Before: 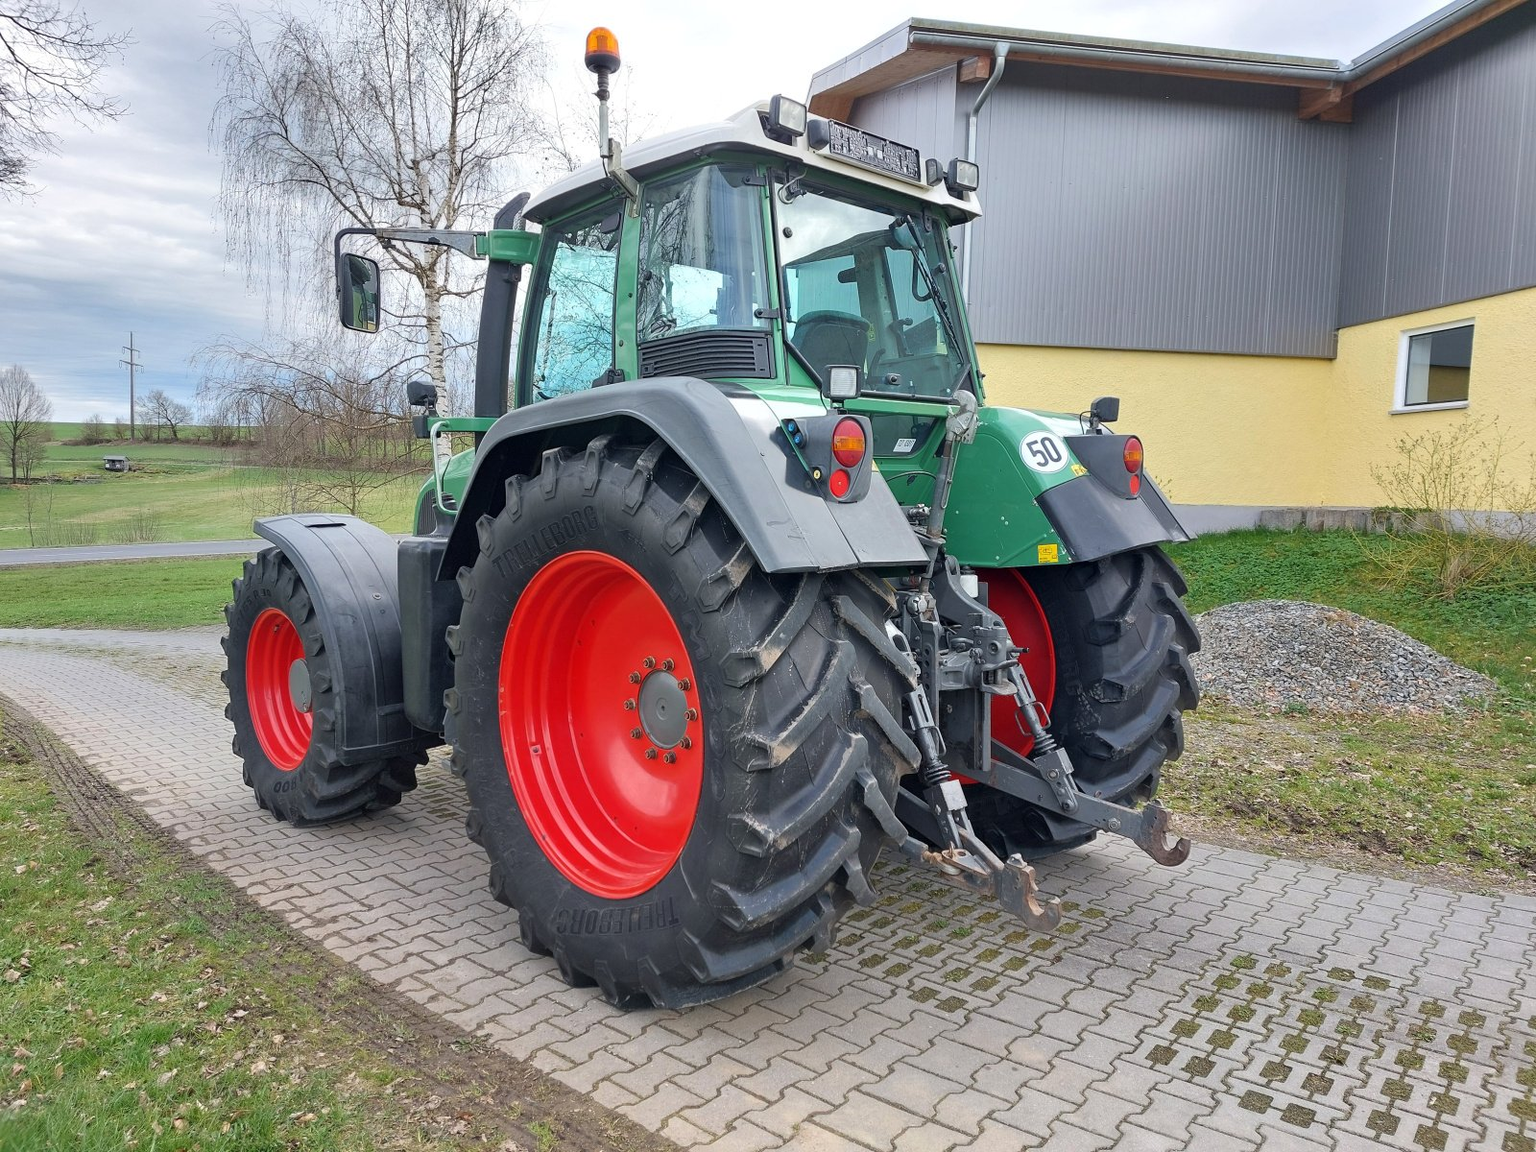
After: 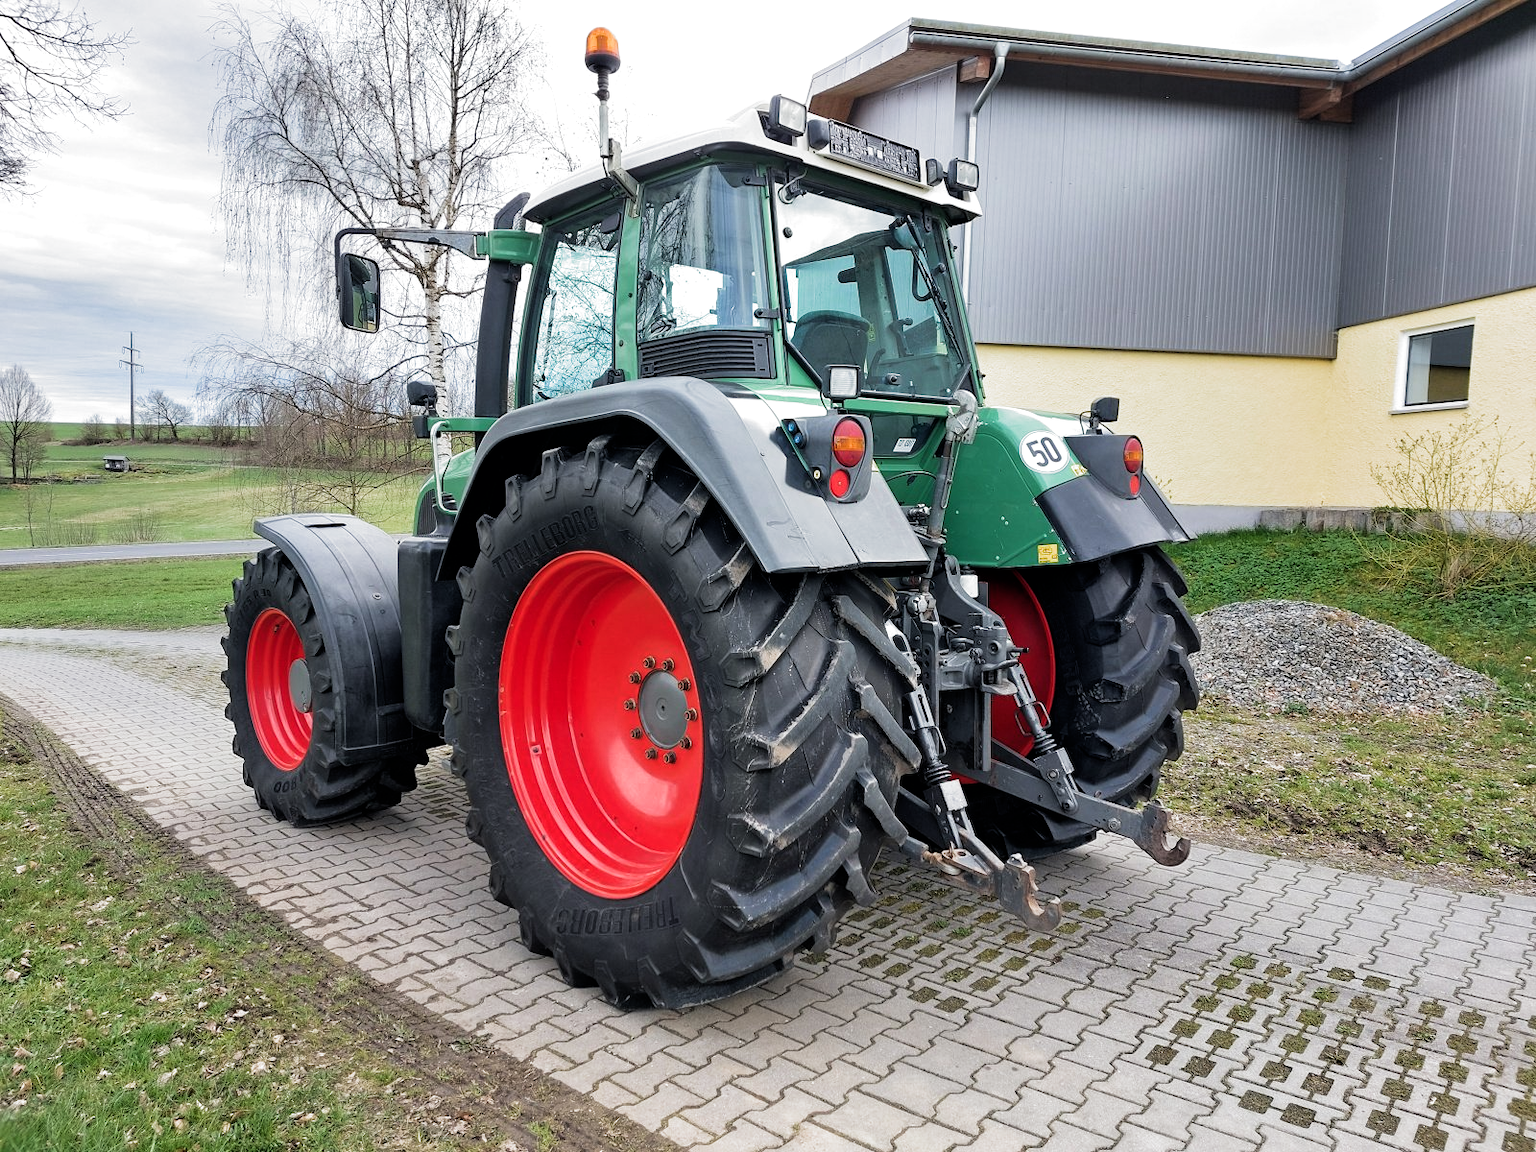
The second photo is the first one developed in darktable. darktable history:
filmic rgb: black relative exposure -8.2 EV, white relative exposure 2.2 EV, threshold 3 EV, hardness 7.11, latitude 75%, contrast 1.325, highlights saturation mix -2%, shadows ↔ highlights balance 30%, preserve chrominance RGB euclidean norm, color science v5 (2021), contrast in shadows safe, contrast in highlights safe, enable highlight reconstruction true
contrast brightness saturation: contrast 0.04, saturation 0.07
